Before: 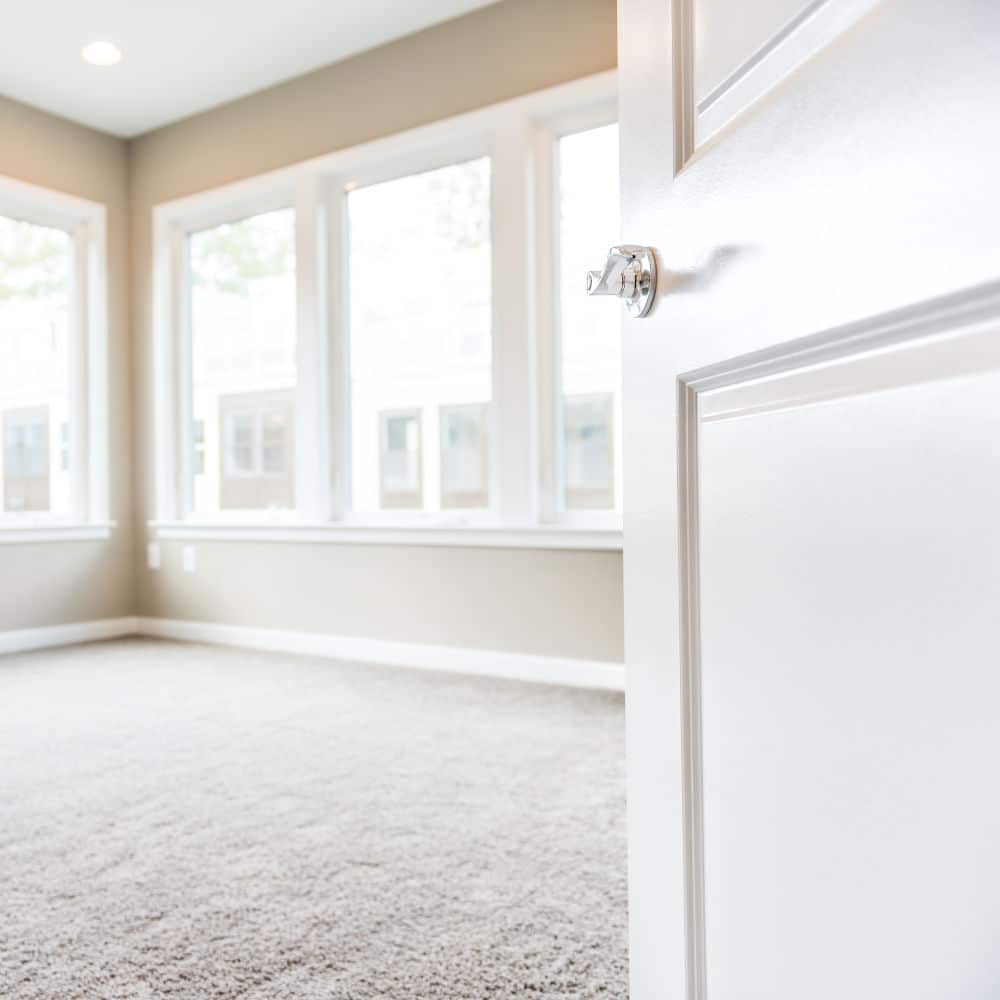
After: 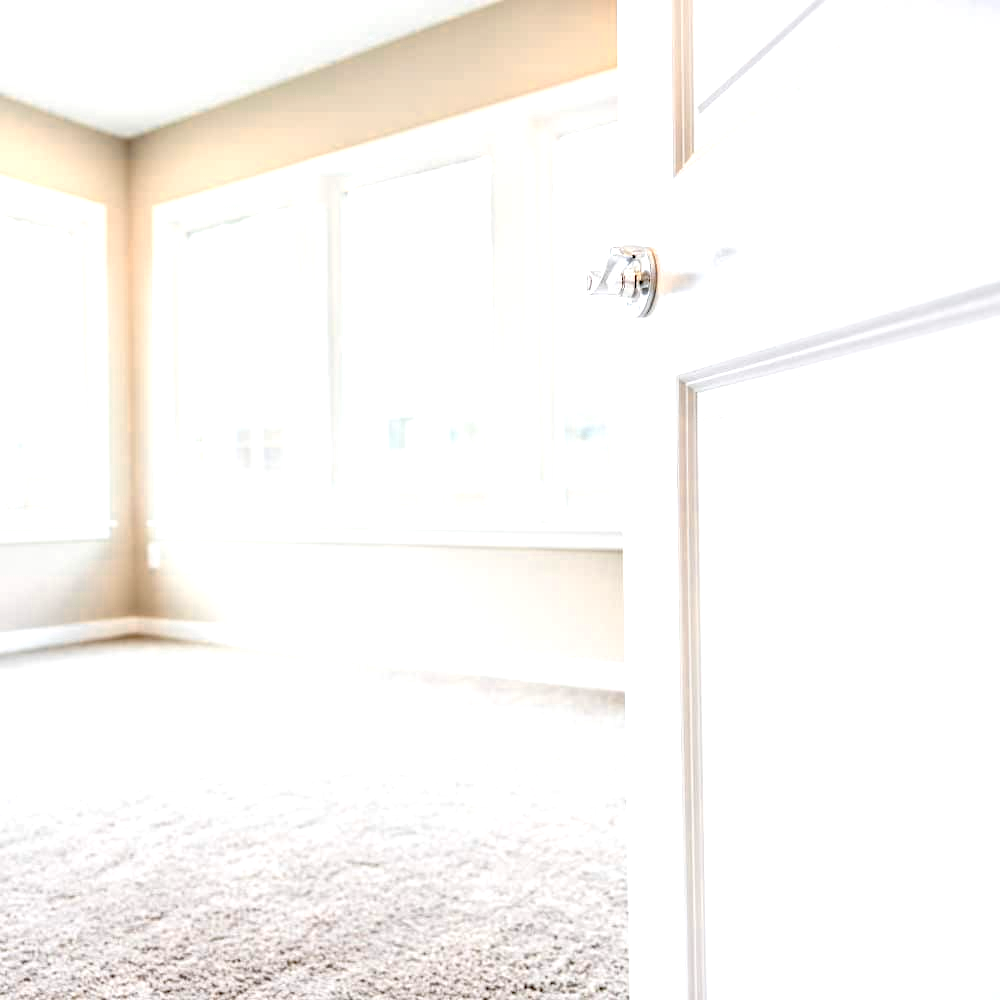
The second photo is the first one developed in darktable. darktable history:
color zones: curves: ch0 [(0.018, 0.548) (0.197, 0.654) (0.425, 0.447) (0.605, 0.658) (0.732, 0.579)]; ch1 [(0.105, 0.531) (0.224, 0.531) (0.386, 0.39) (0.618, 0.456) (0.732, 0.456) (0.956, 0.421)]; ch2 [(0.039, 0.583) (0.215, 0.465) (0.399, 0.544) (0.465, 0.548) (0.614, 0.447) (0.724, 0.43) (0.882, 0.623) (0.956, 0.632)]
exposure: black level correction 0.04, exposure 0.5 EV, compensate highlight preservation false
